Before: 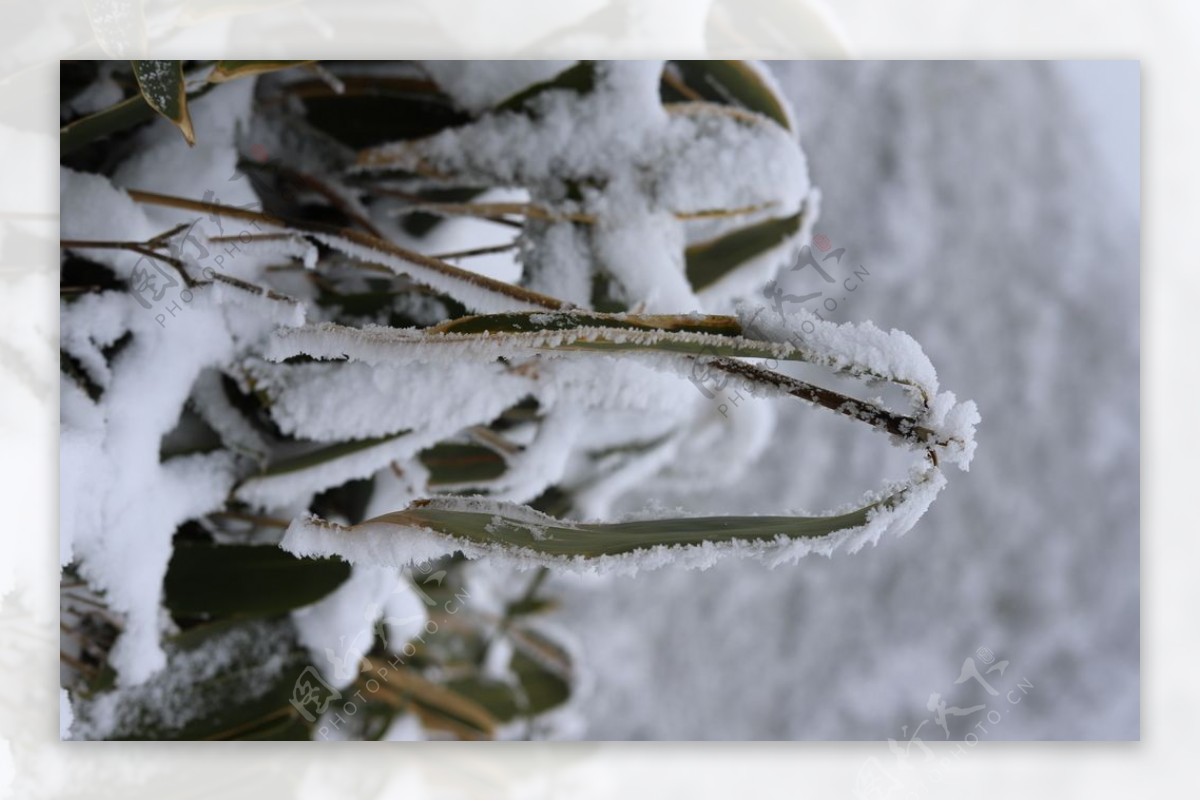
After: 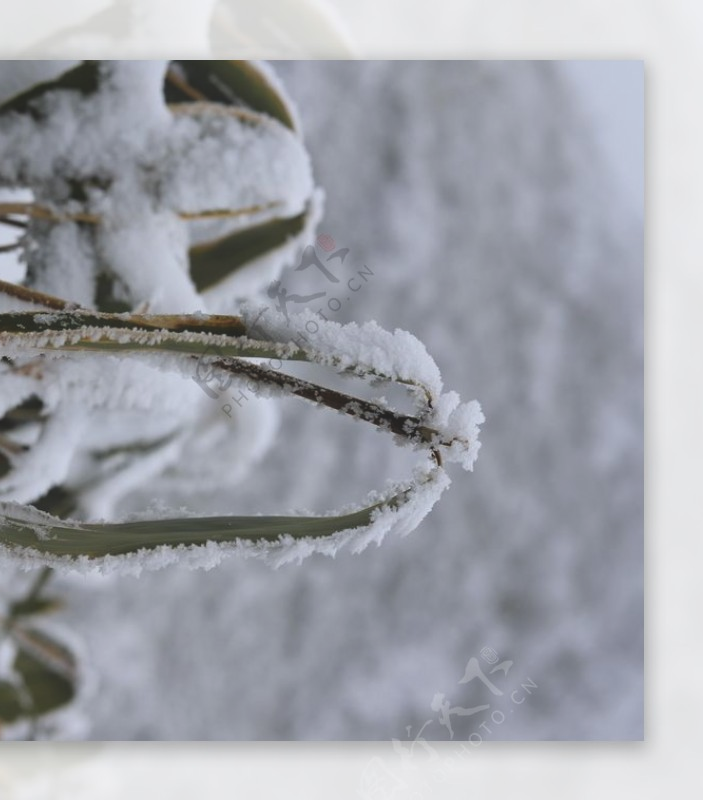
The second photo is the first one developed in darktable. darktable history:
exposure: black level correction -0.015, exposure -0.125 EV, compensate highlight preservation false
crop: left 41.402%
